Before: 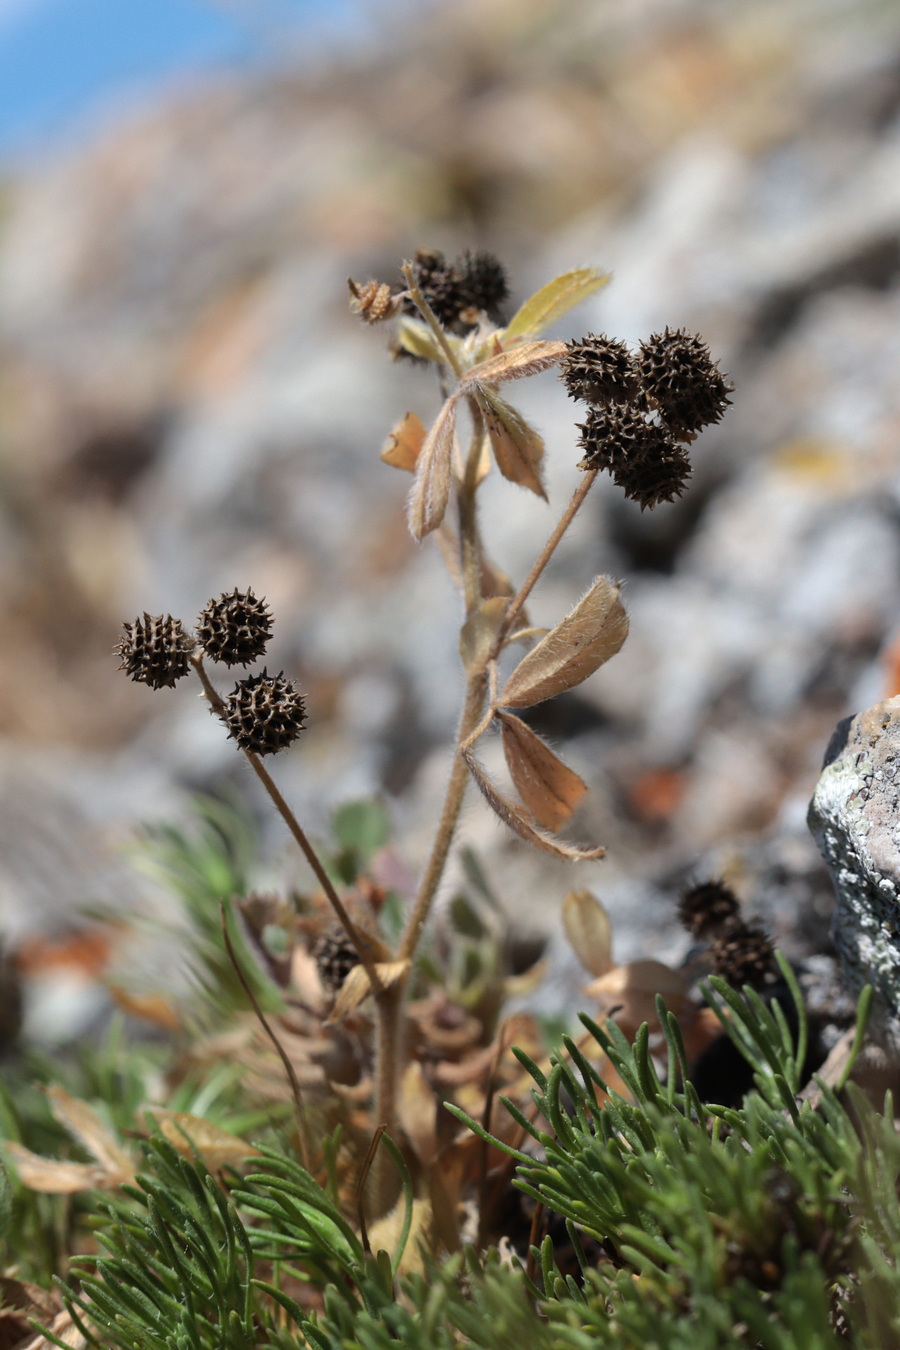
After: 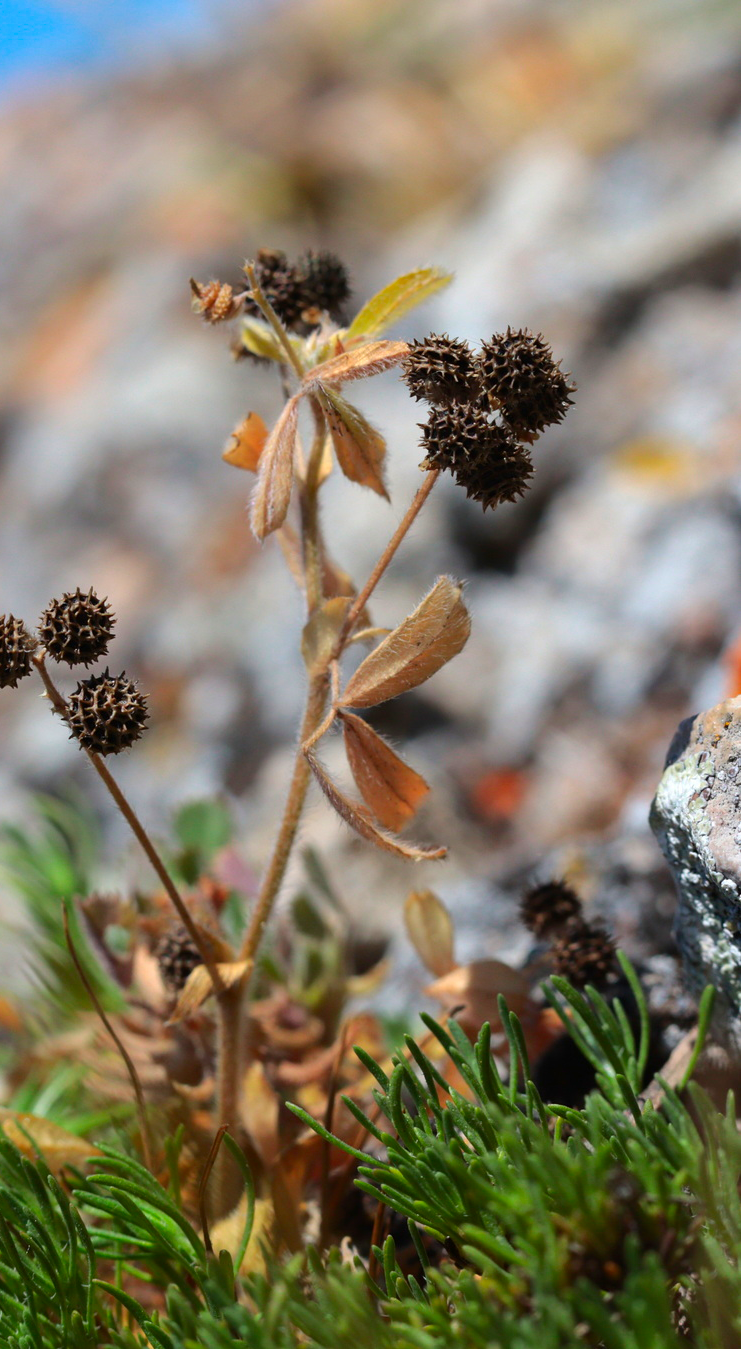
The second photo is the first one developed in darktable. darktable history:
color contrast: green-magenta contrast 1.69, blue-yellow contrast 1.49
color balance: contrast fulcrum 17.78%
crop: left 17.582%, bottom 0.031%
